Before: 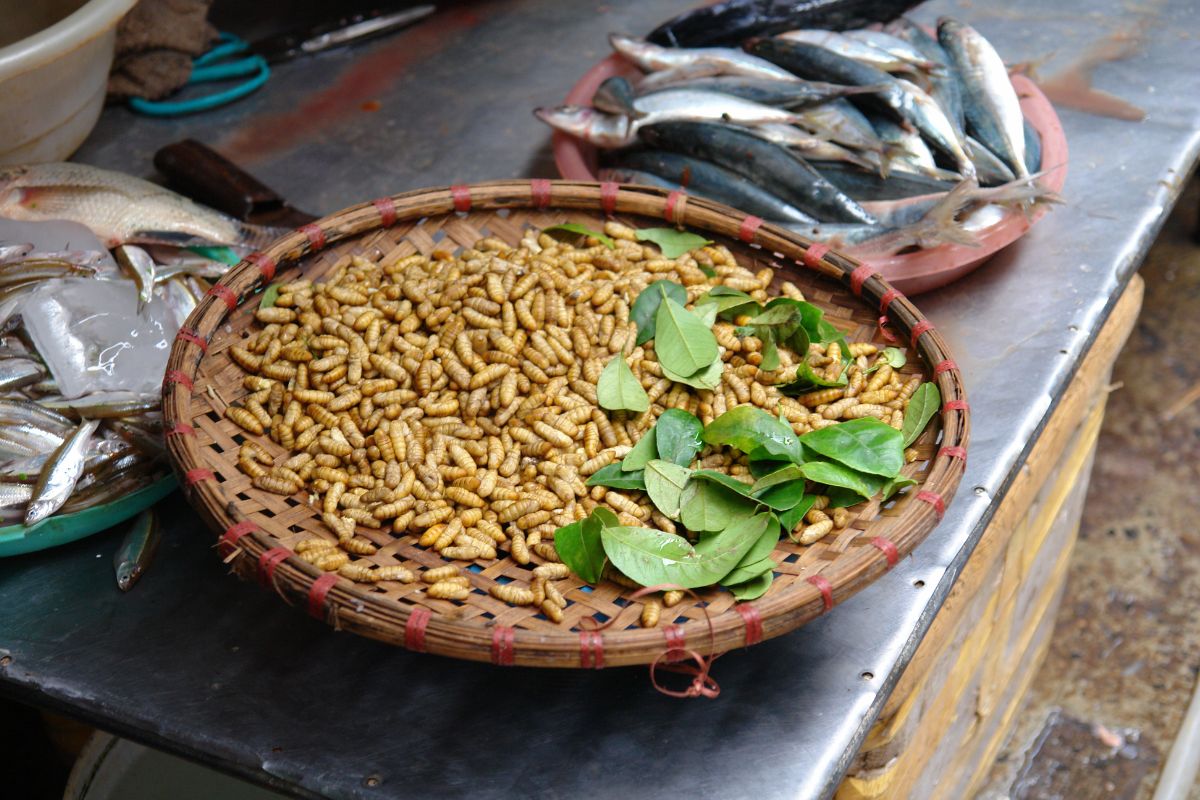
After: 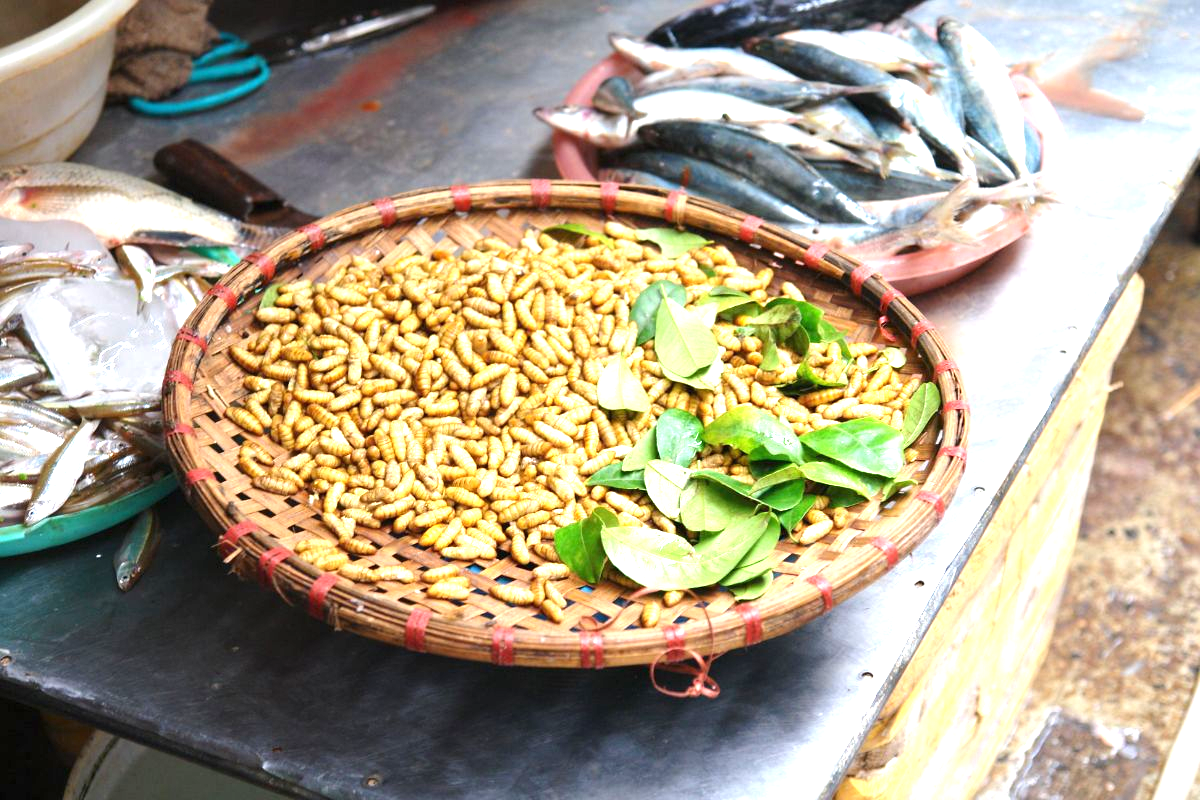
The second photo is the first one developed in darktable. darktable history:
exposure: black level correction 0, exposure 1.374 EV, compensate exposure bias true, compensate highlight preservation false
